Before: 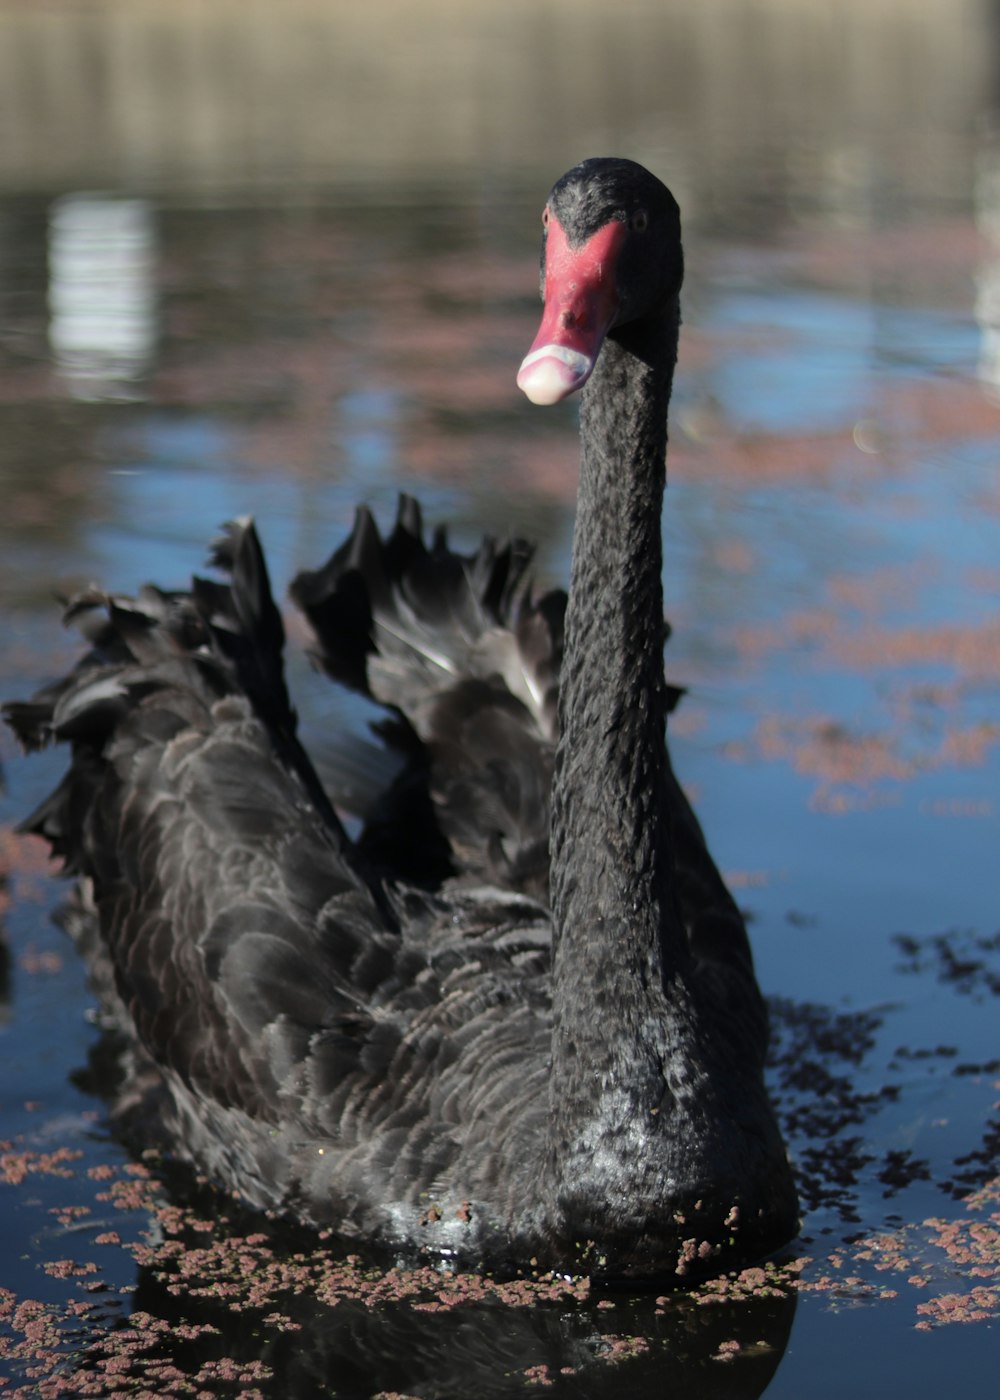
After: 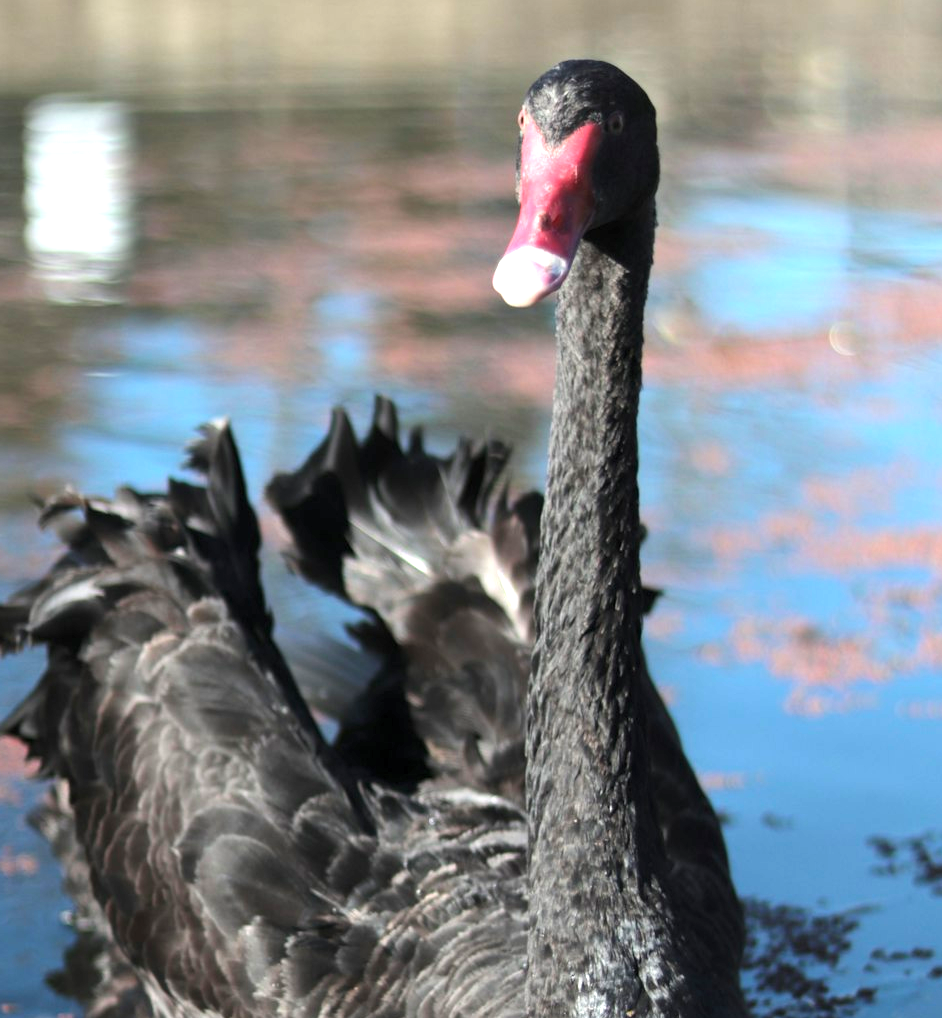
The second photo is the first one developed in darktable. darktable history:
levels: levels [0.016, 0.492, 0.969]
contrast brightness saturation: saturation -0.042
crop: left 2.447%, top 7.052%, right 3.297%, bottom 20.199%
exposure: black level correction 0, exposure 1.175 EV, compensate highlight preservation false
